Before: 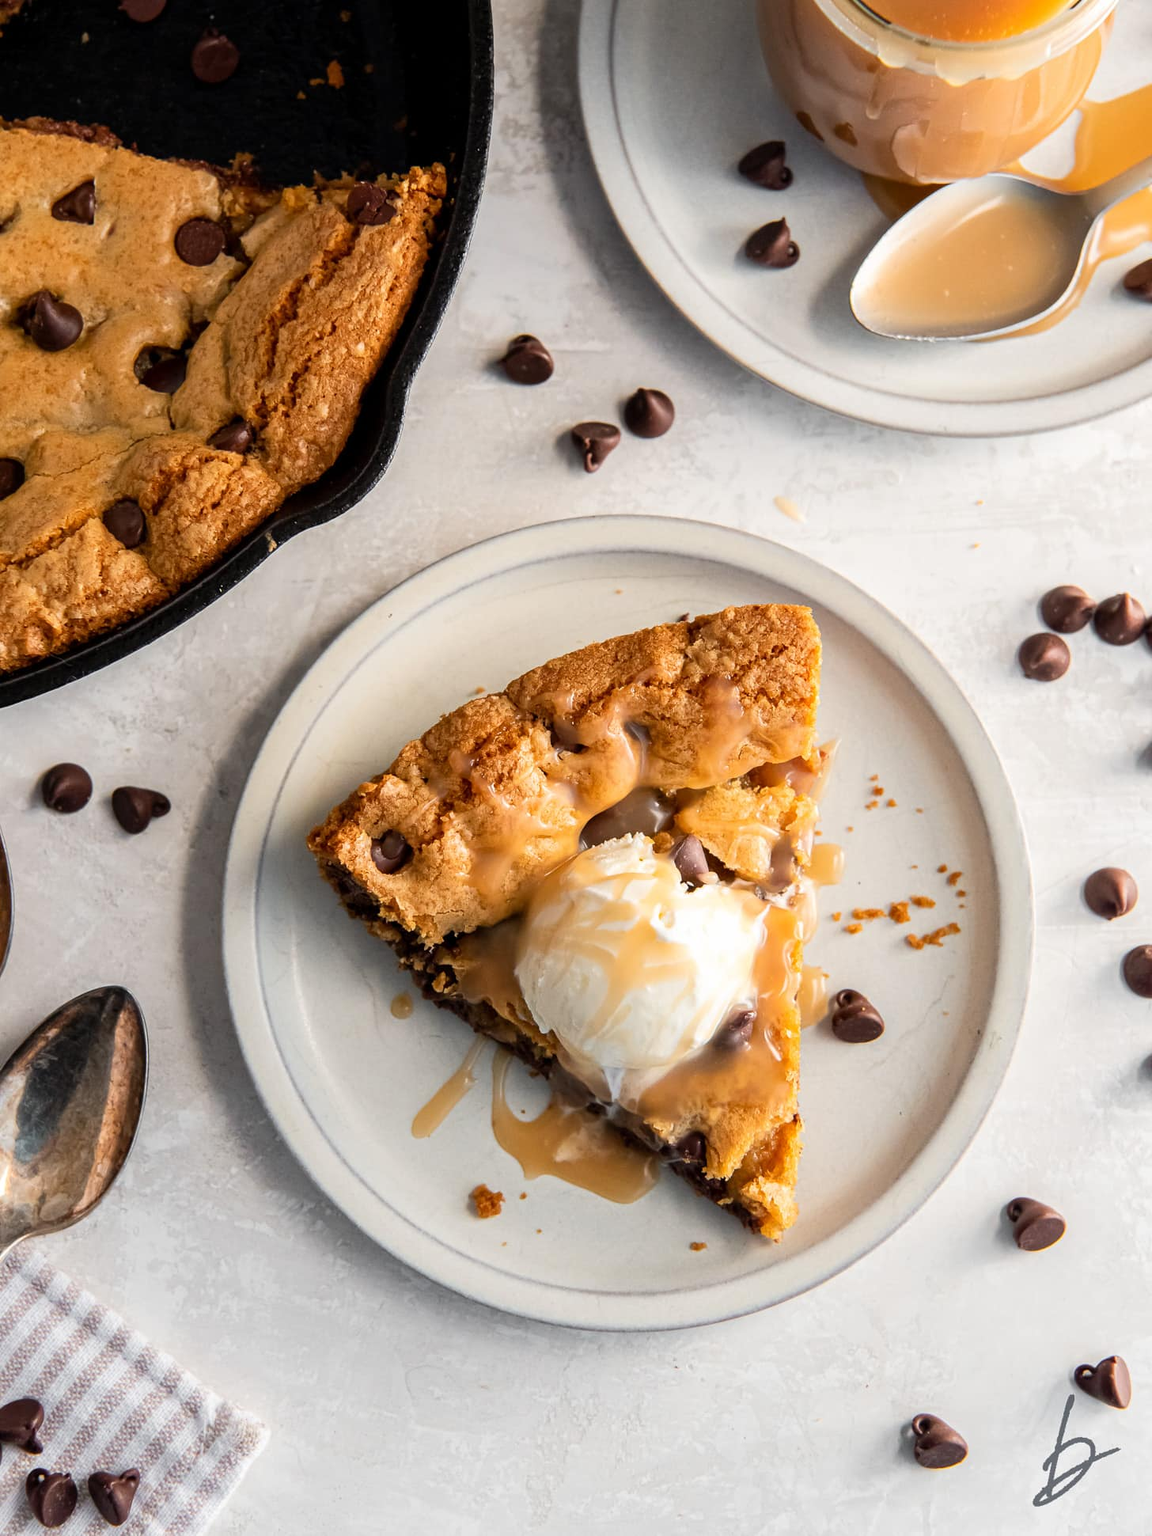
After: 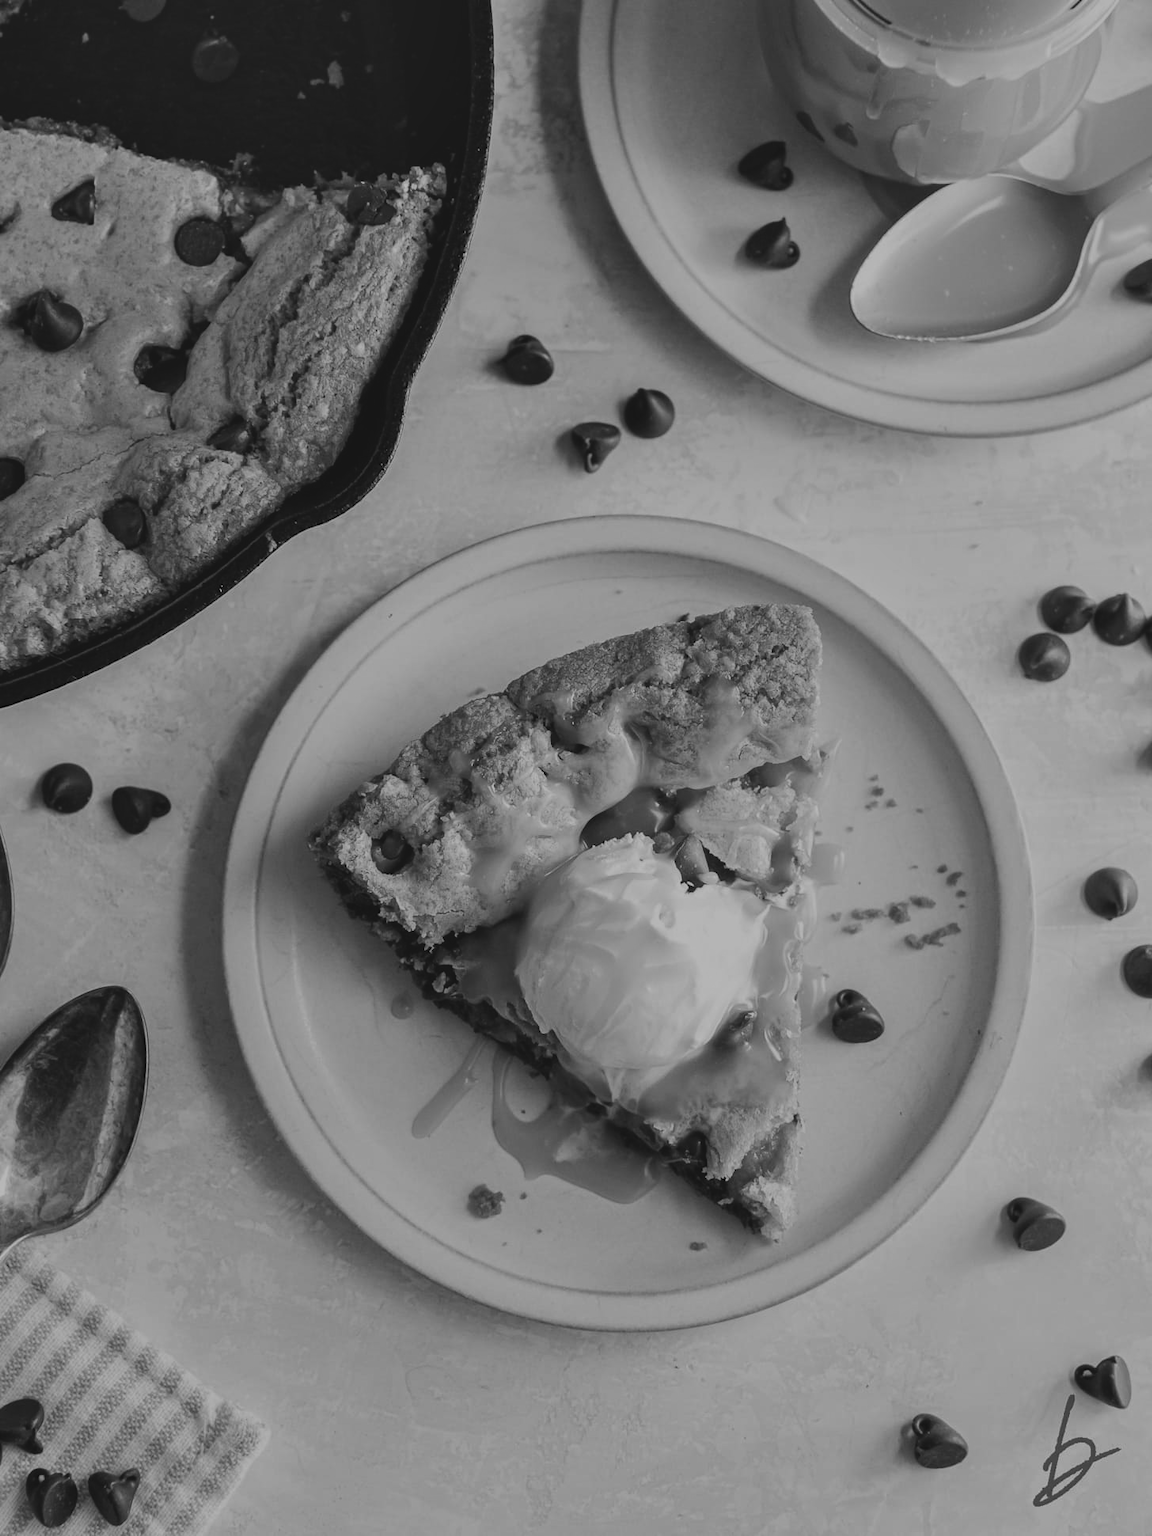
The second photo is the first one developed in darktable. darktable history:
exposure: black level correction -0.016, exposure -1.018 EV, compensate highlight preservation false
shadows and highlights: soften with gaussian
monochrome: a 32, b 64, size 2.3
